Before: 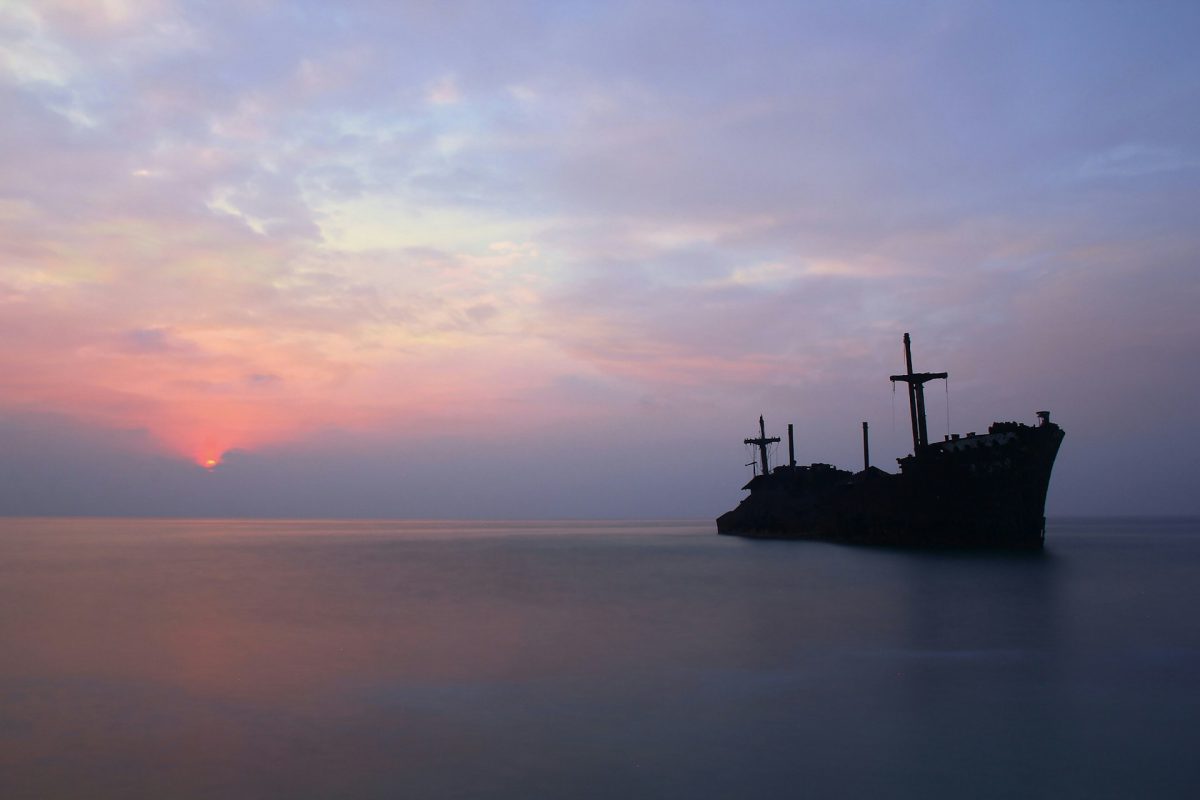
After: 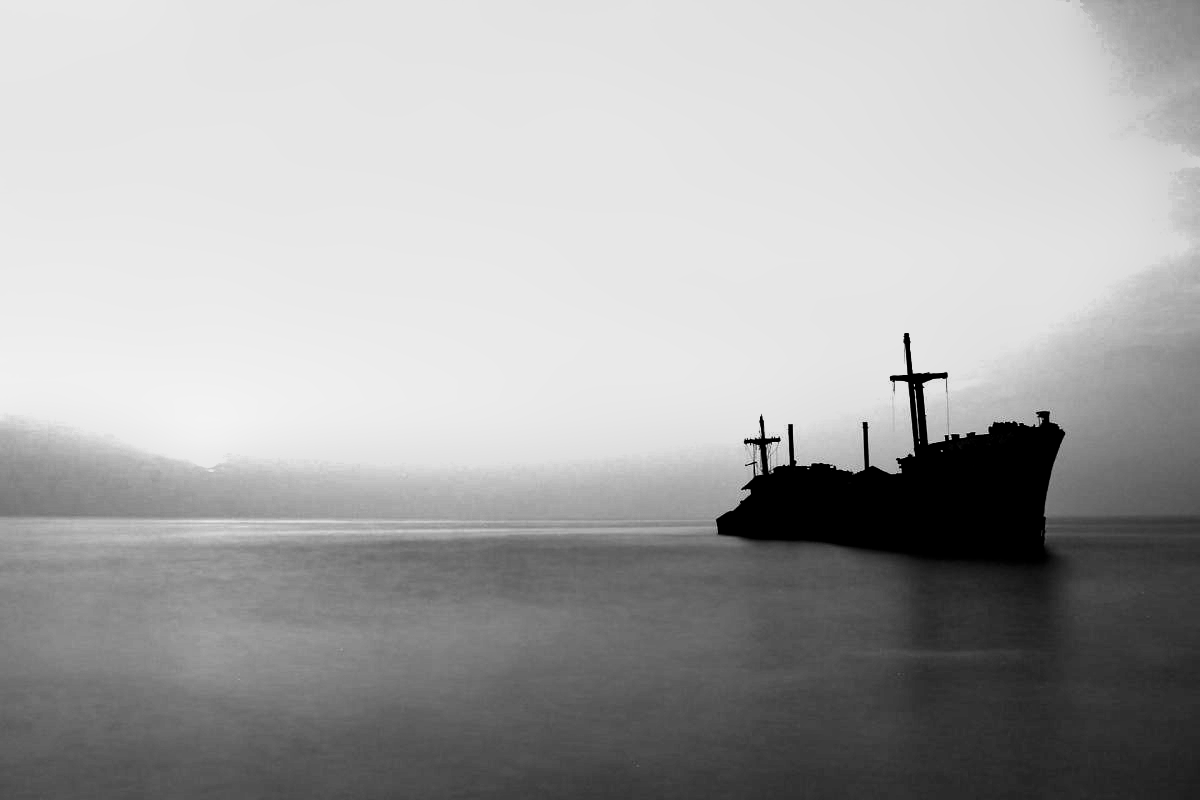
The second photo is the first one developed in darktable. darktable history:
shadows and highlights: low approximation 0.01, soften with gaussian
monochrome: a 26.22, b 42.67, size 0.8
levels: levels [0.044, 0.475, 0.791]
base curve: curves: ch0 [(0, 0) (0.012, 0.01) (0.073, 0.168) (0.31, 0.711) (0.645, 0.957) (1, 1)], preserve colors none
